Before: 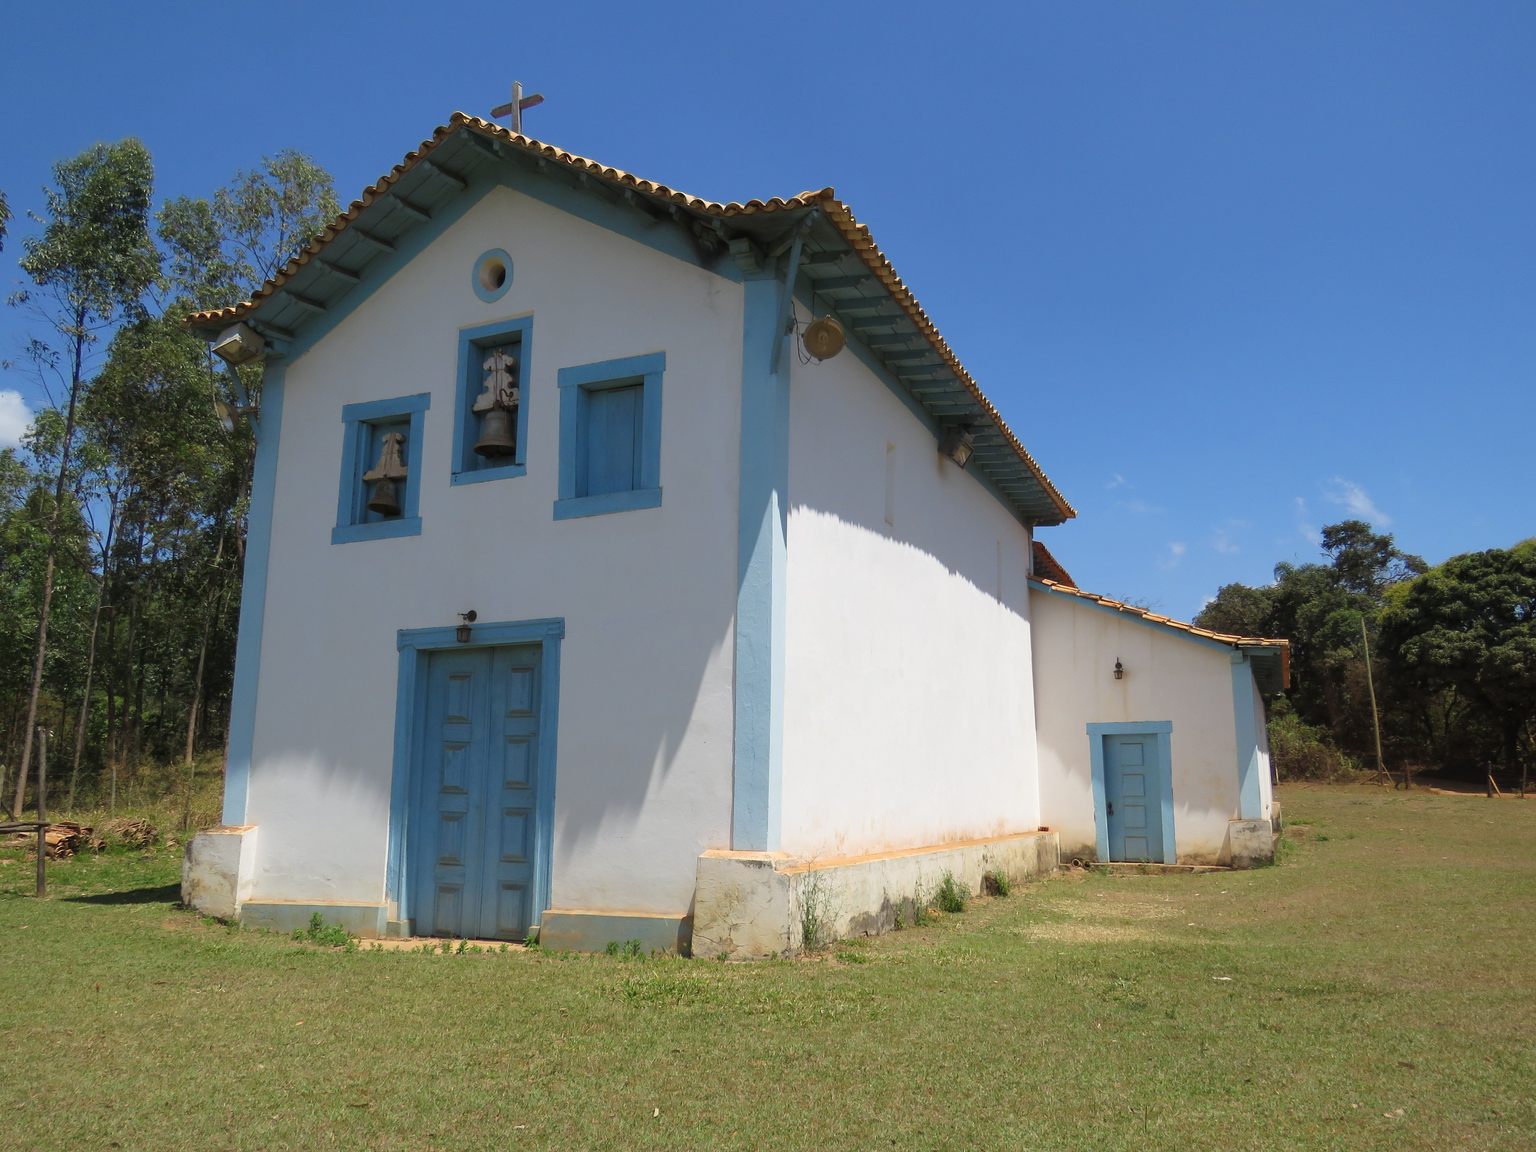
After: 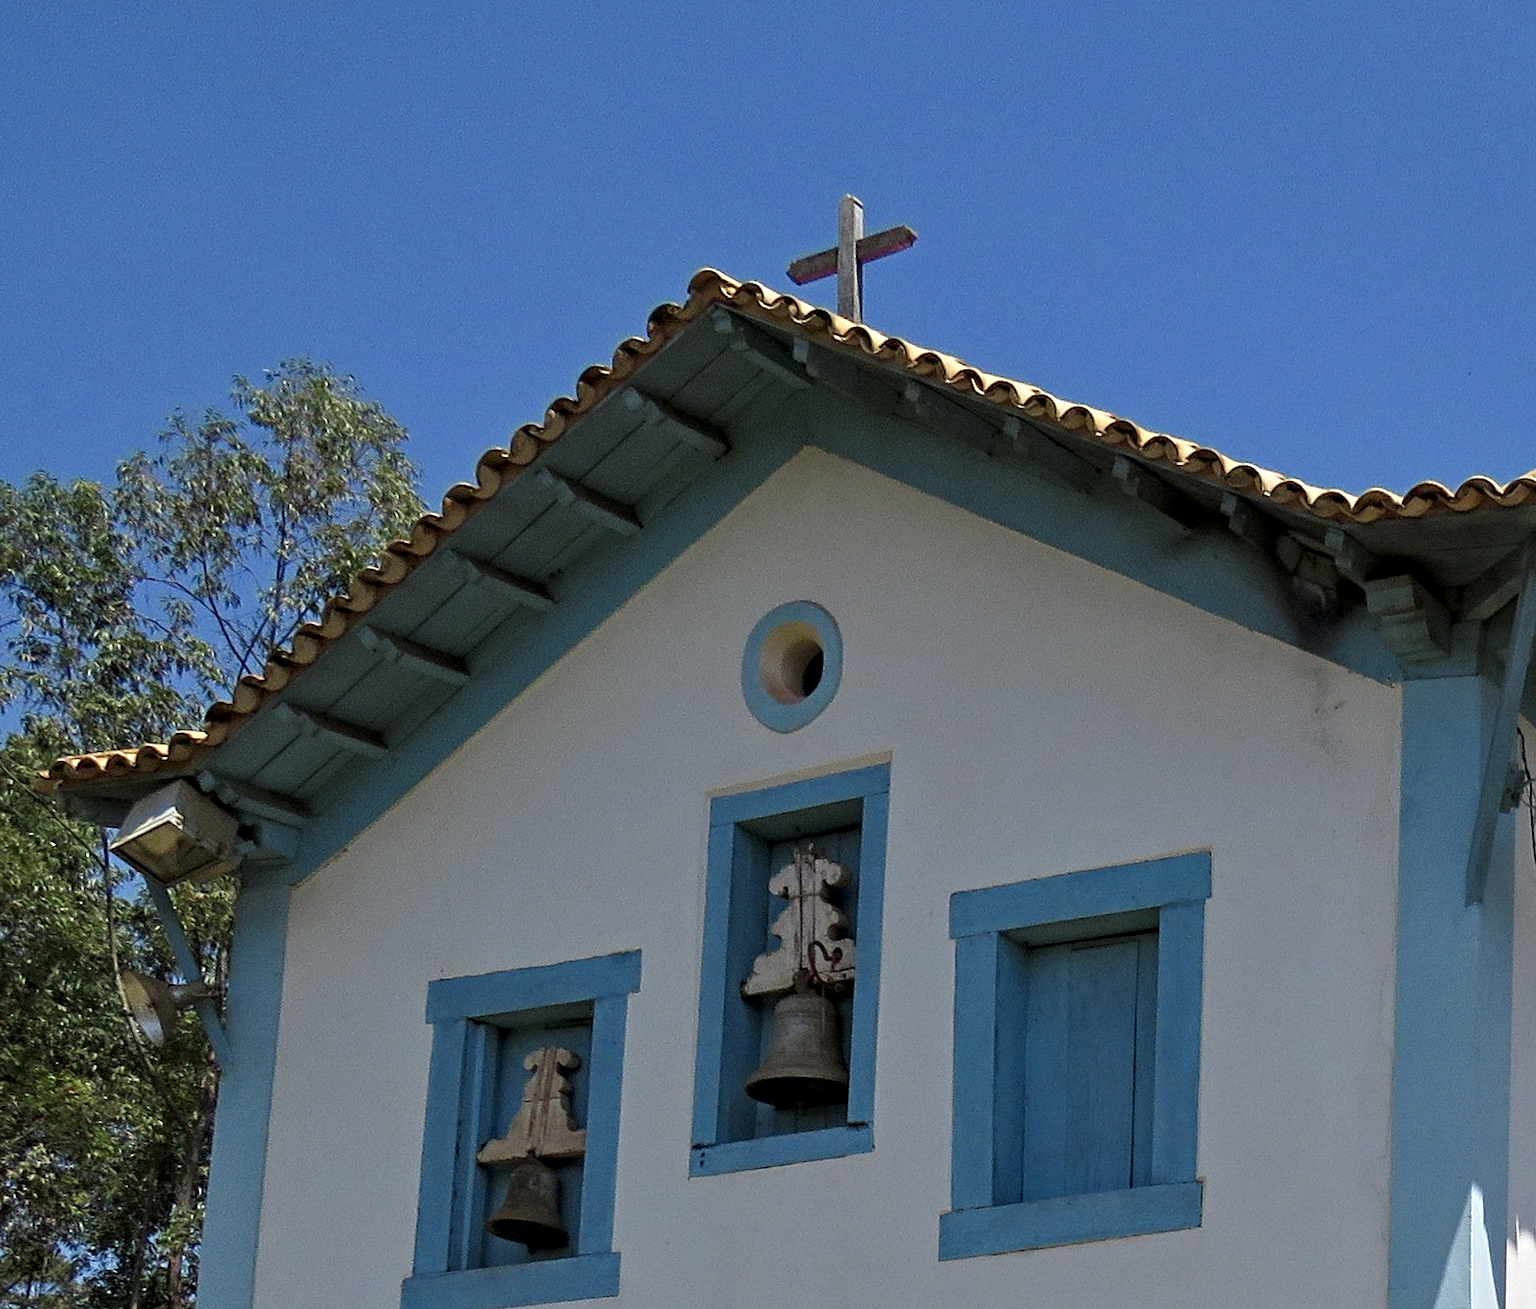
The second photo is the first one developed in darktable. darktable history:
contrast equalizer: octaves 7, y [[0.506, 0.531, 0.562, 0.606, 0.638, 0.669], [0.5 ×6], [0.5 ×6], [0 ×6], [0 ×6]]
crop and rotate: left 10.838%, top 0.089%, right 47.941%, bottom 53.048%
local contrast: highlights 100%, shadows 99%, detail 119%, midtone range 0.2
